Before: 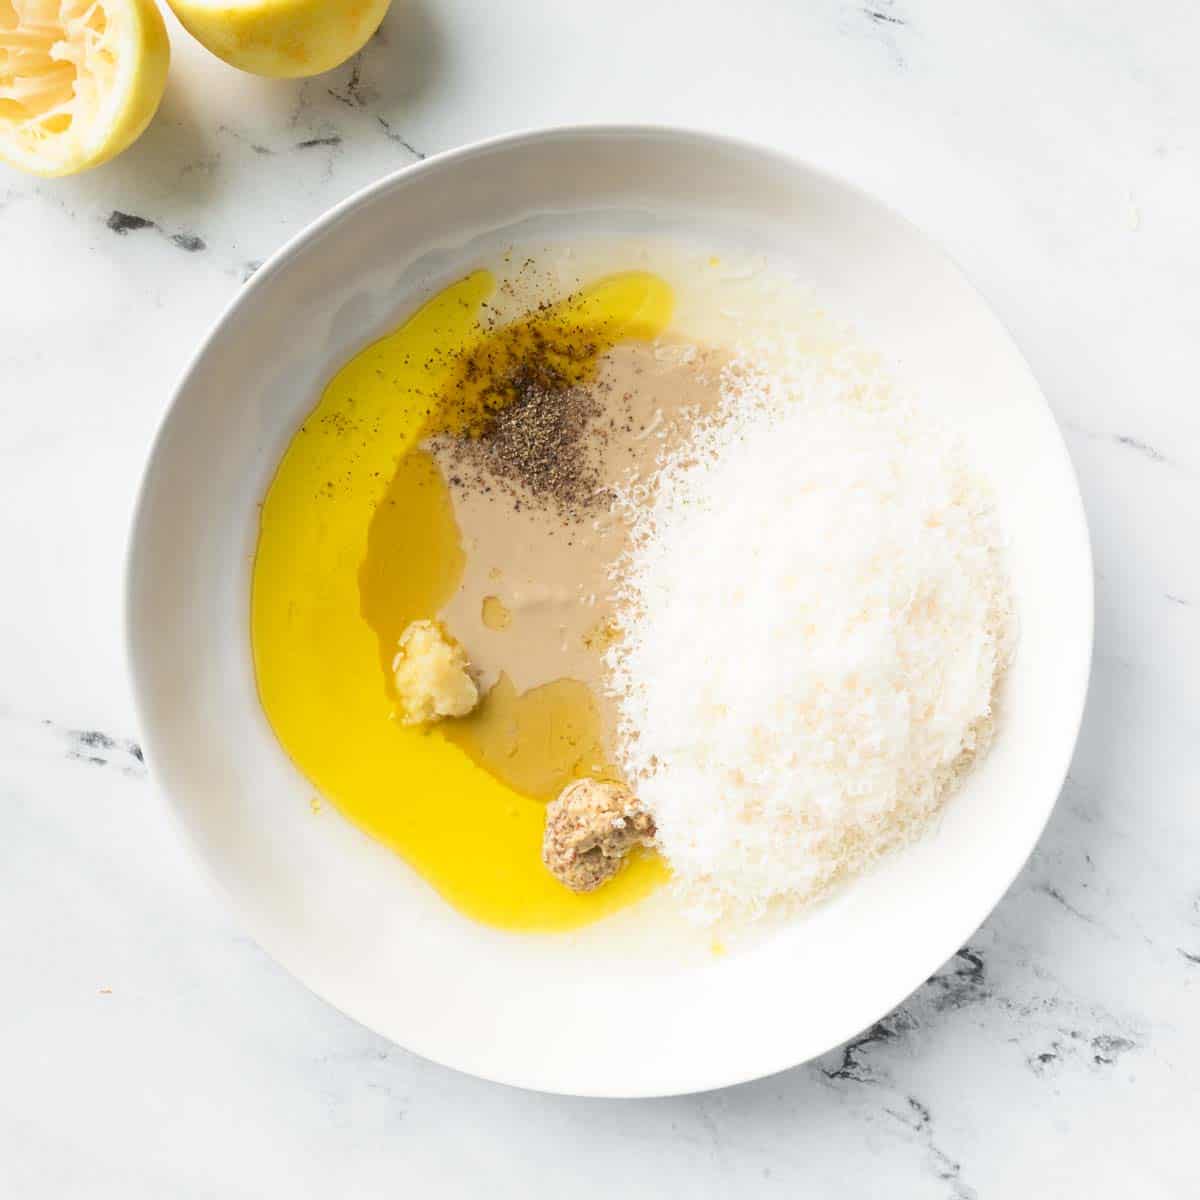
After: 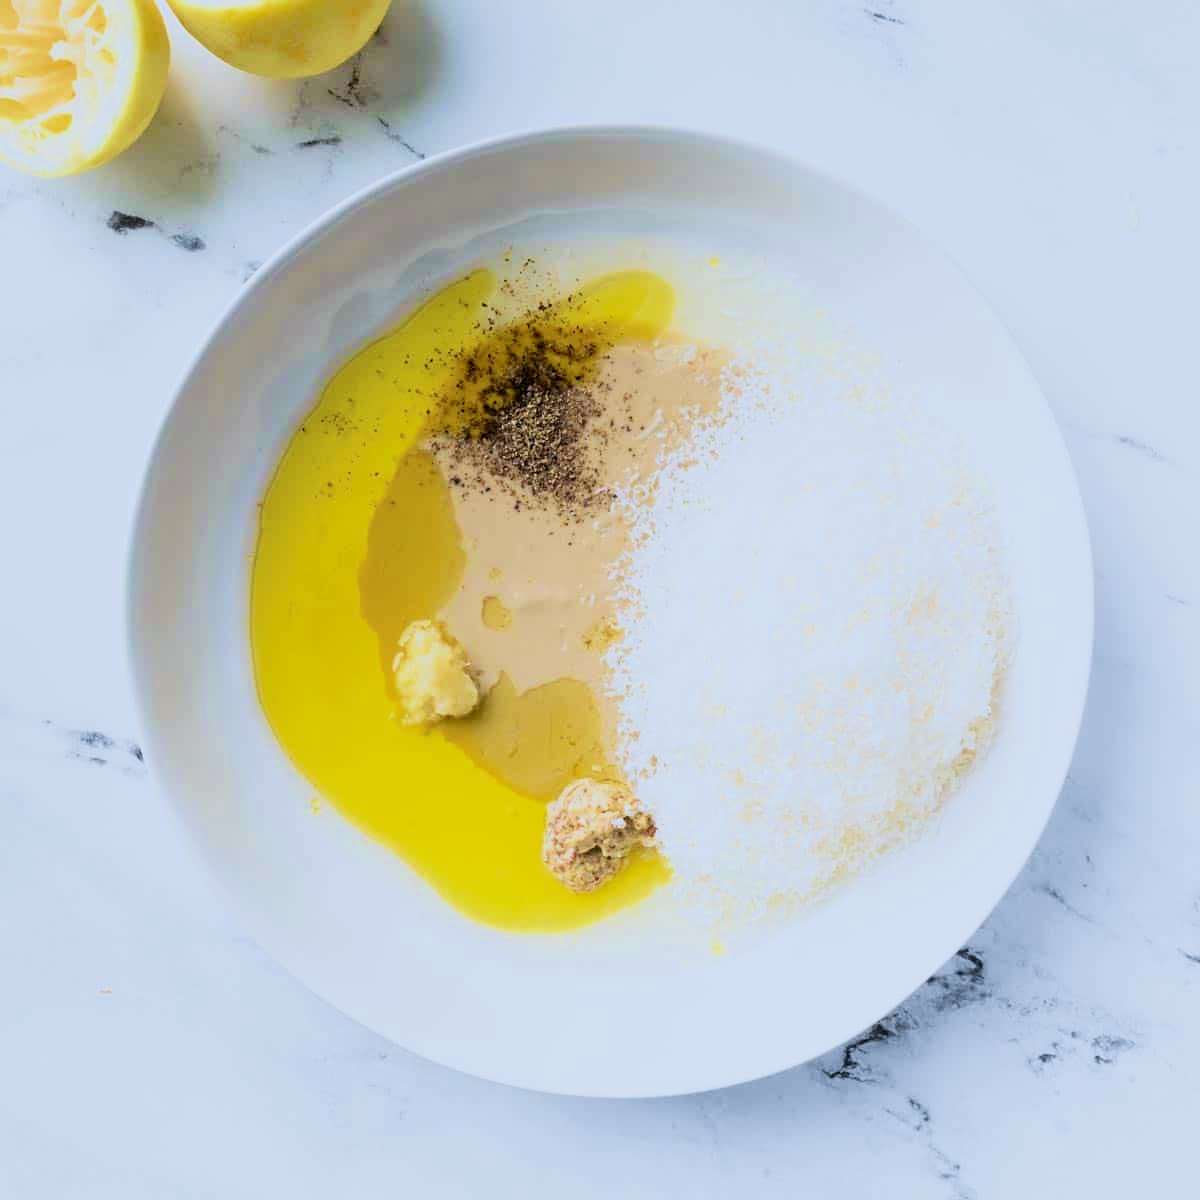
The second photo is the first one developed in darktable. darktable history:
velvia: strength 56%
white balance: red 0.931, blue 1.11
filmic rgb: black relative exposure -5 EV, hardness 2.88, contrast 1.3, highlights saturation mix -30%
